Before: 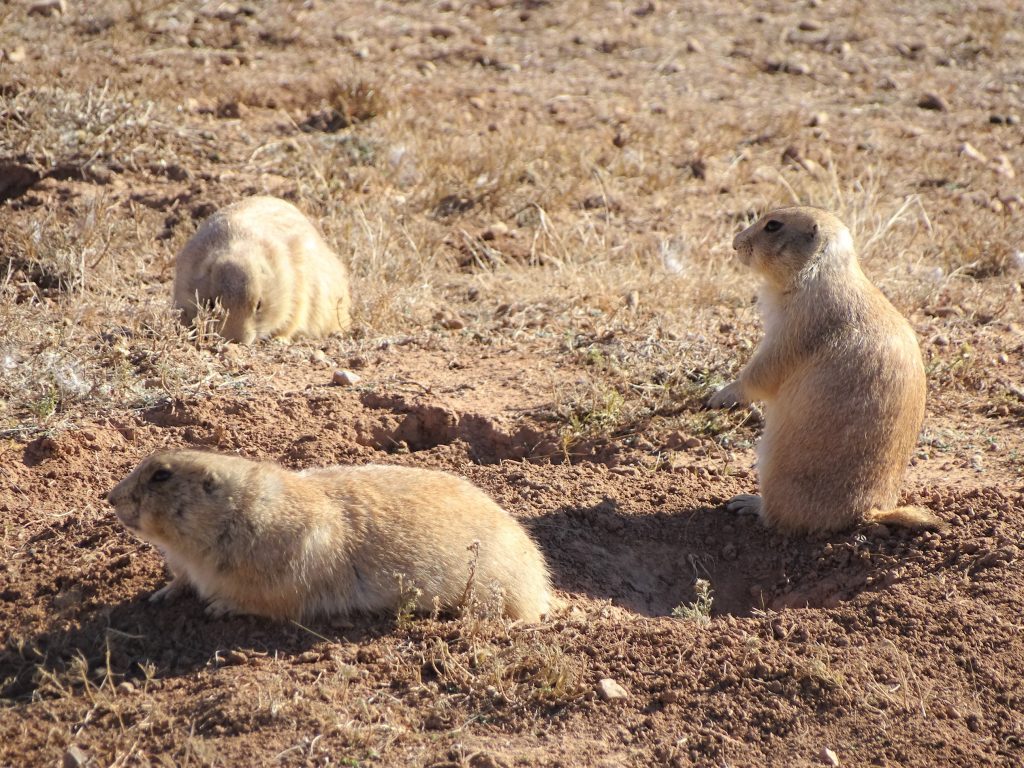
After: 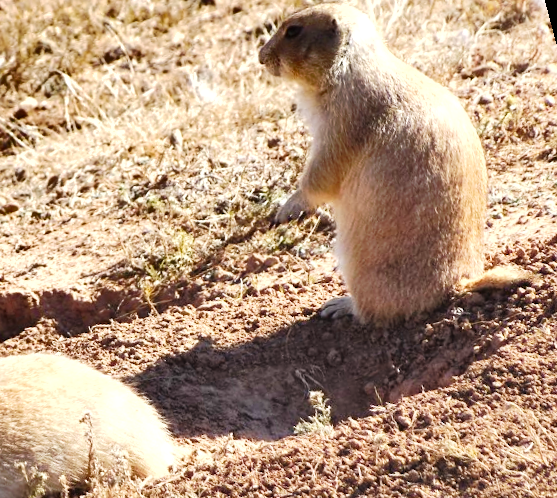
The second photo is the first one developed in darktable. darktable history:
crop: left 41.402%
exposure: black level correction 0.001, exposure 0.675 EV, compensate highlight preservation false
tone curve: curves: ch0 [(0, 0) (0.003, 0.024) (0.011, 0.032) (0.025, 0.041) (0.044, 0.054) (0.069, 0.069) (0.1, 0.09) (0.136, 0.116) (0.177, 0.162) (0.224, 0.213) (0.277, 0.278) (0.335, 0.359) (0.399, 0.447) (0.468, 0.543) (0.543, 0.621) (0.623, 0.717) (0.709, 0.807) (0.801, 0.876) (0.898, 0.934) (1, 1)], preserve colors none
shadows and highlights: shadows 30.63, highlights -63.22, shadows color adjustment 98%, highlights color adjustment 58.61%, soften with gaussian
rotate and perspective: rotation -14.8°, crop left 0.1, crop right 0.903, crop top 0.25, crop bottom 0.748
